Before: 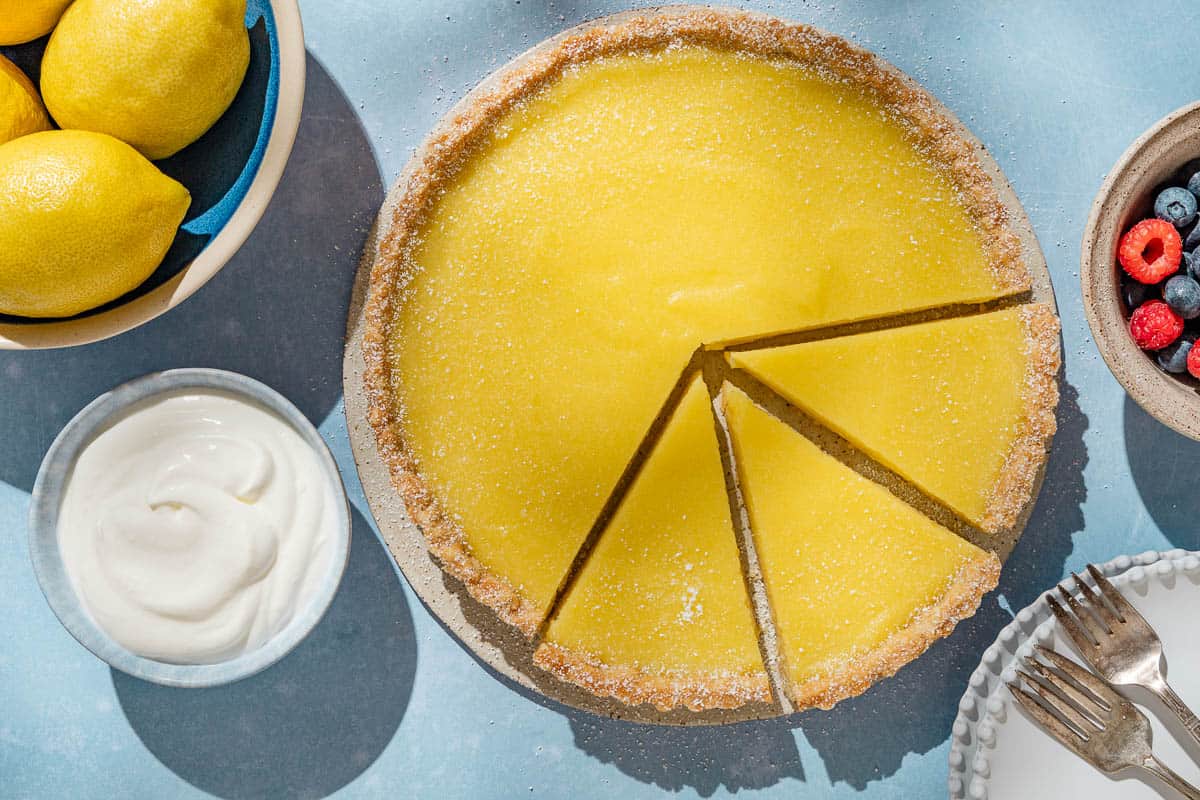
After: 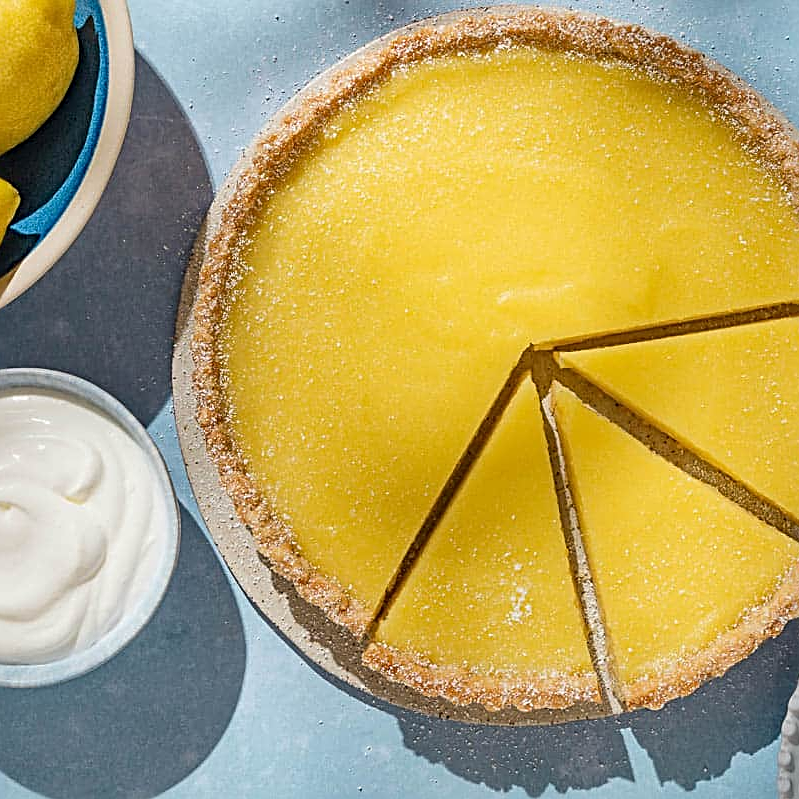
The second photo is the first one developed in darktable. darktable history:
crop and rotate: left 14.327%, right 19.07%
sharpen: radius 2.532, amount 0.624
